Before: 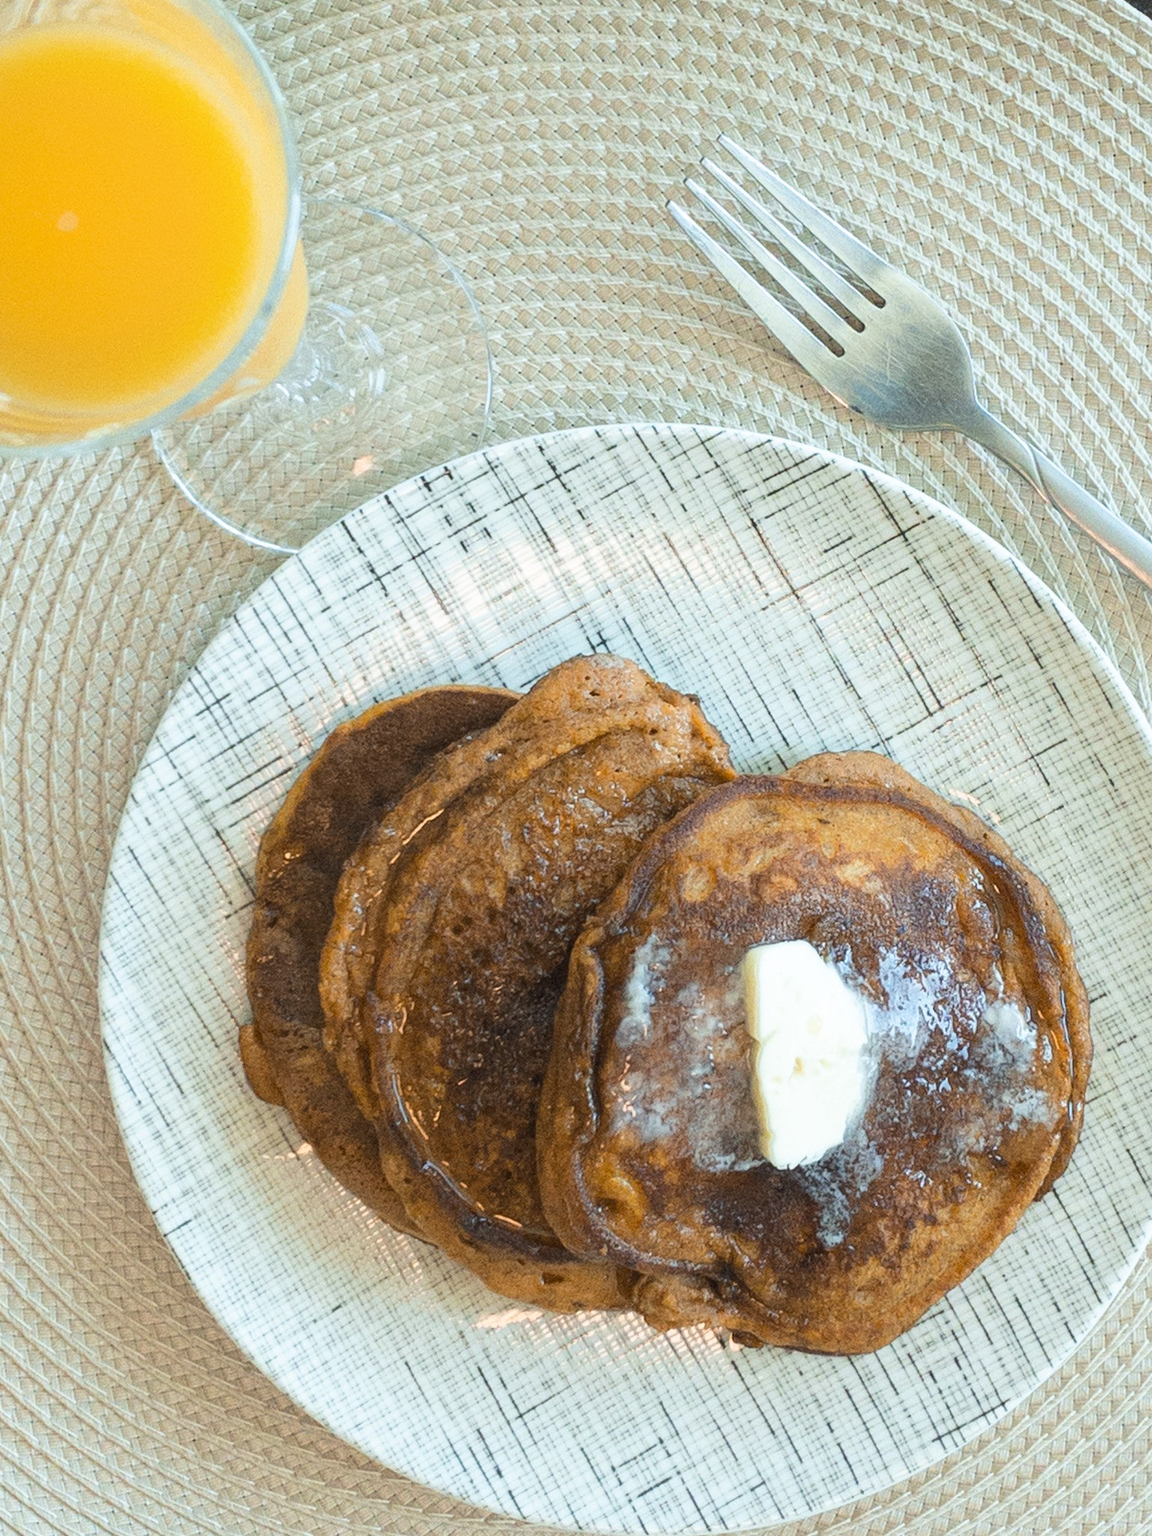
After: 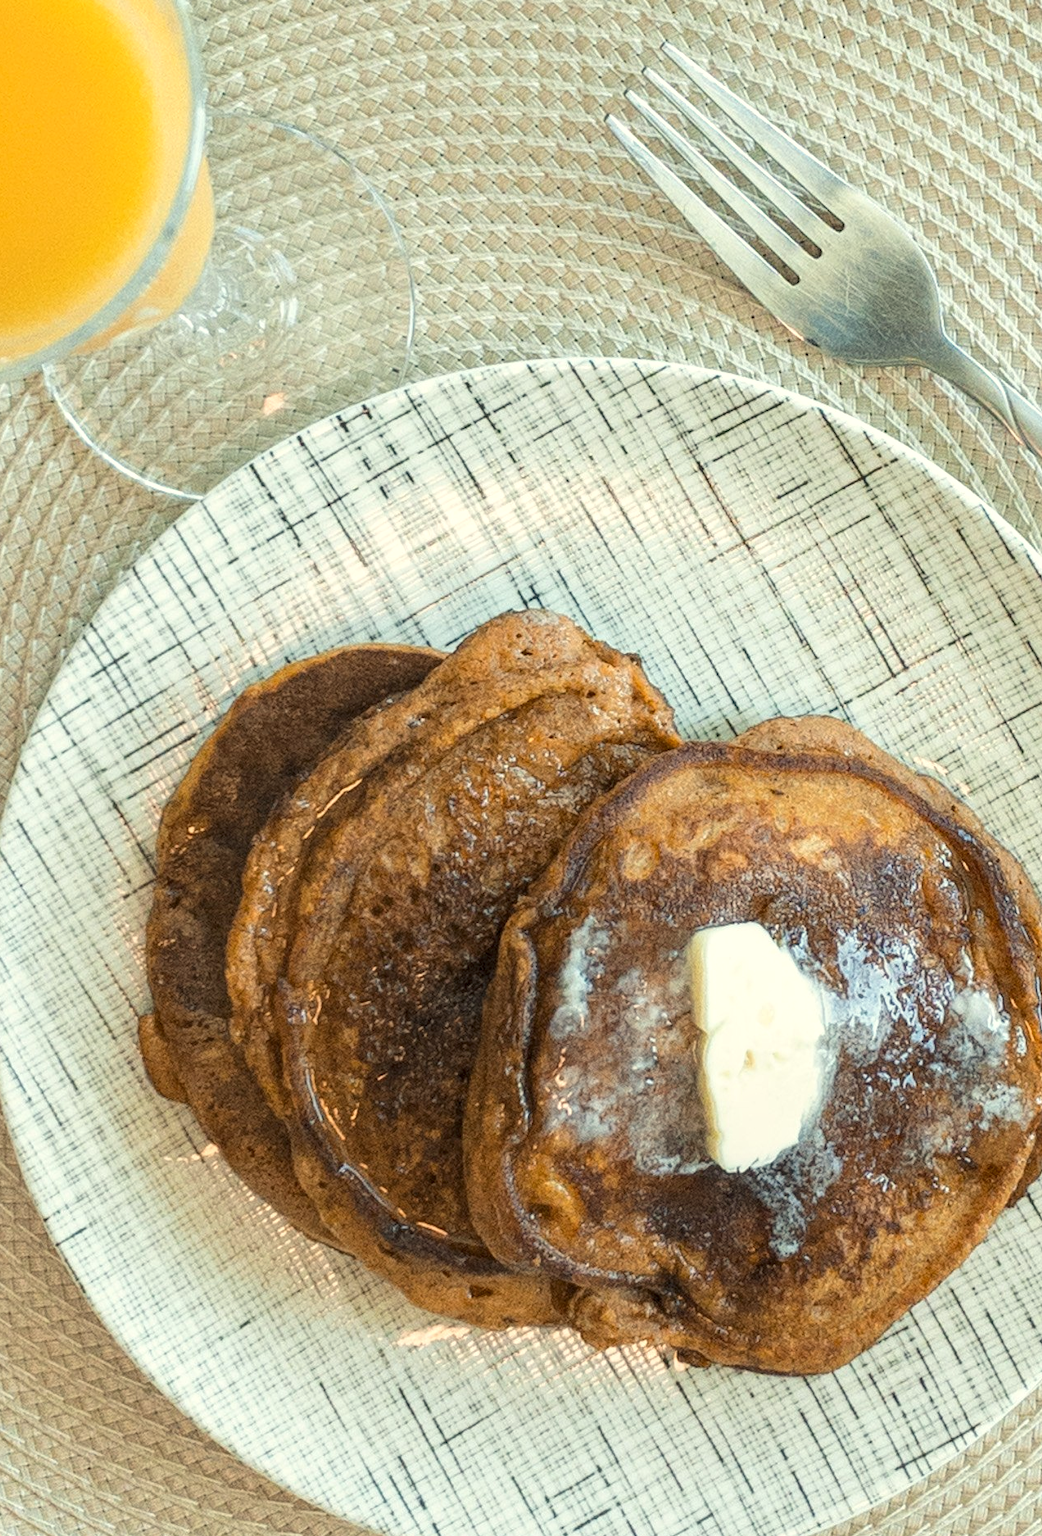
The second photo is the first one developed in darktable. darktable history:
local contrast: on, module defaults
white balance: red 1.029, blue 0.92
exposure: compensate exposure bias true, compensate highlight preservation false
crop: left 9.807%, top 6.259%, right 7.334%, bottom 2.177%
